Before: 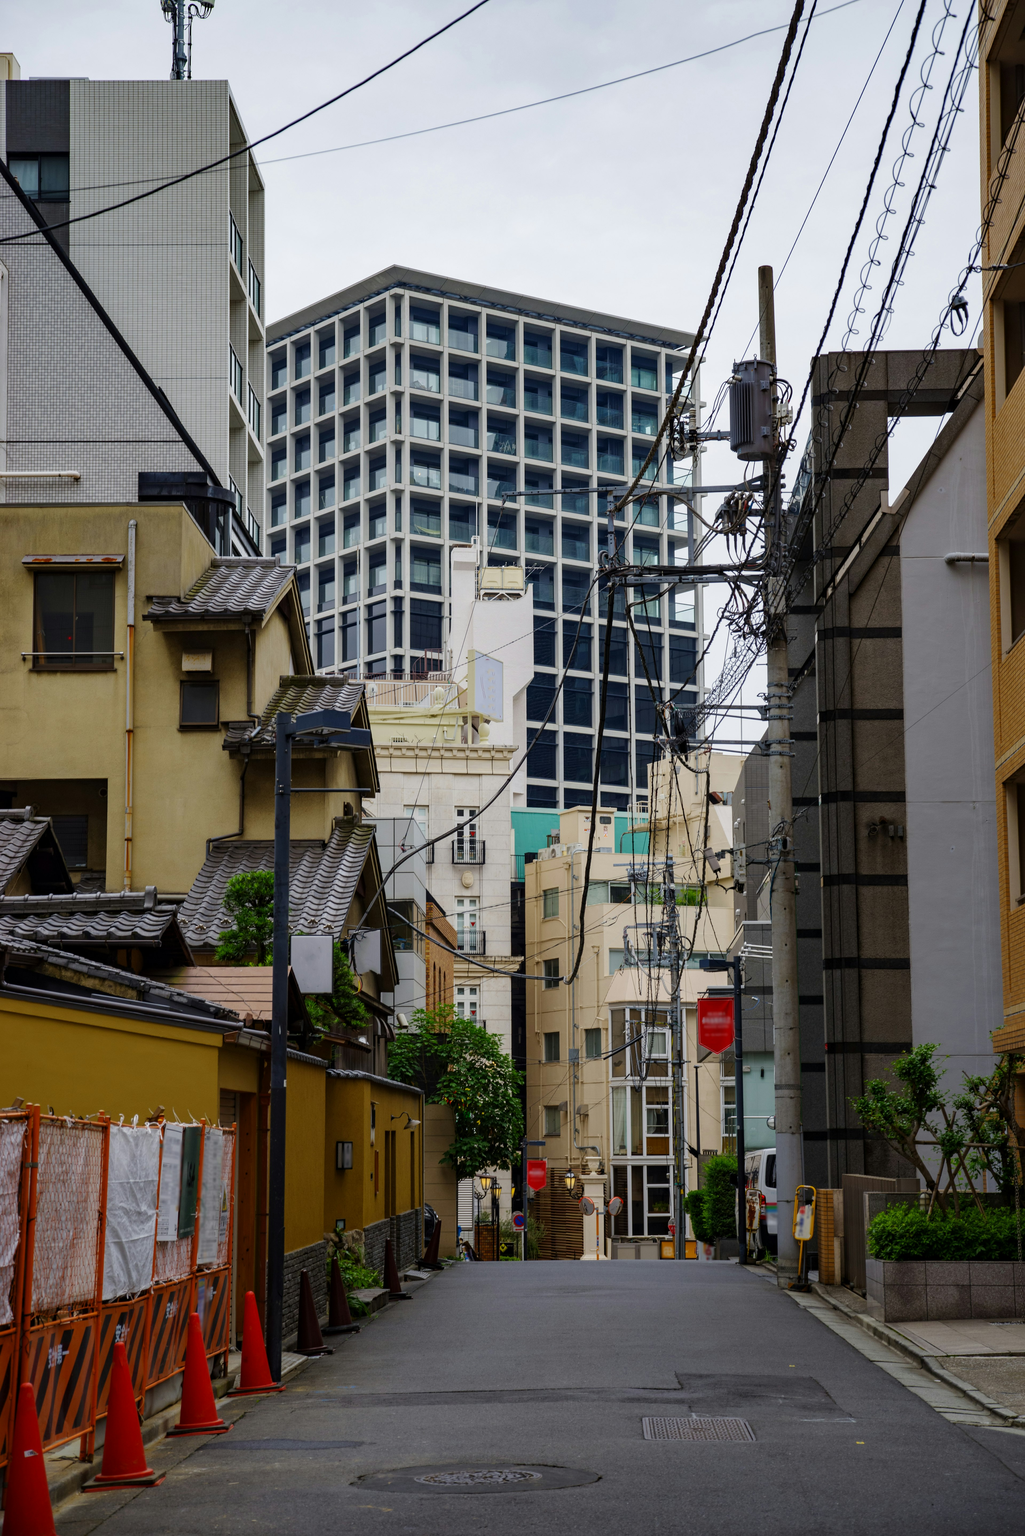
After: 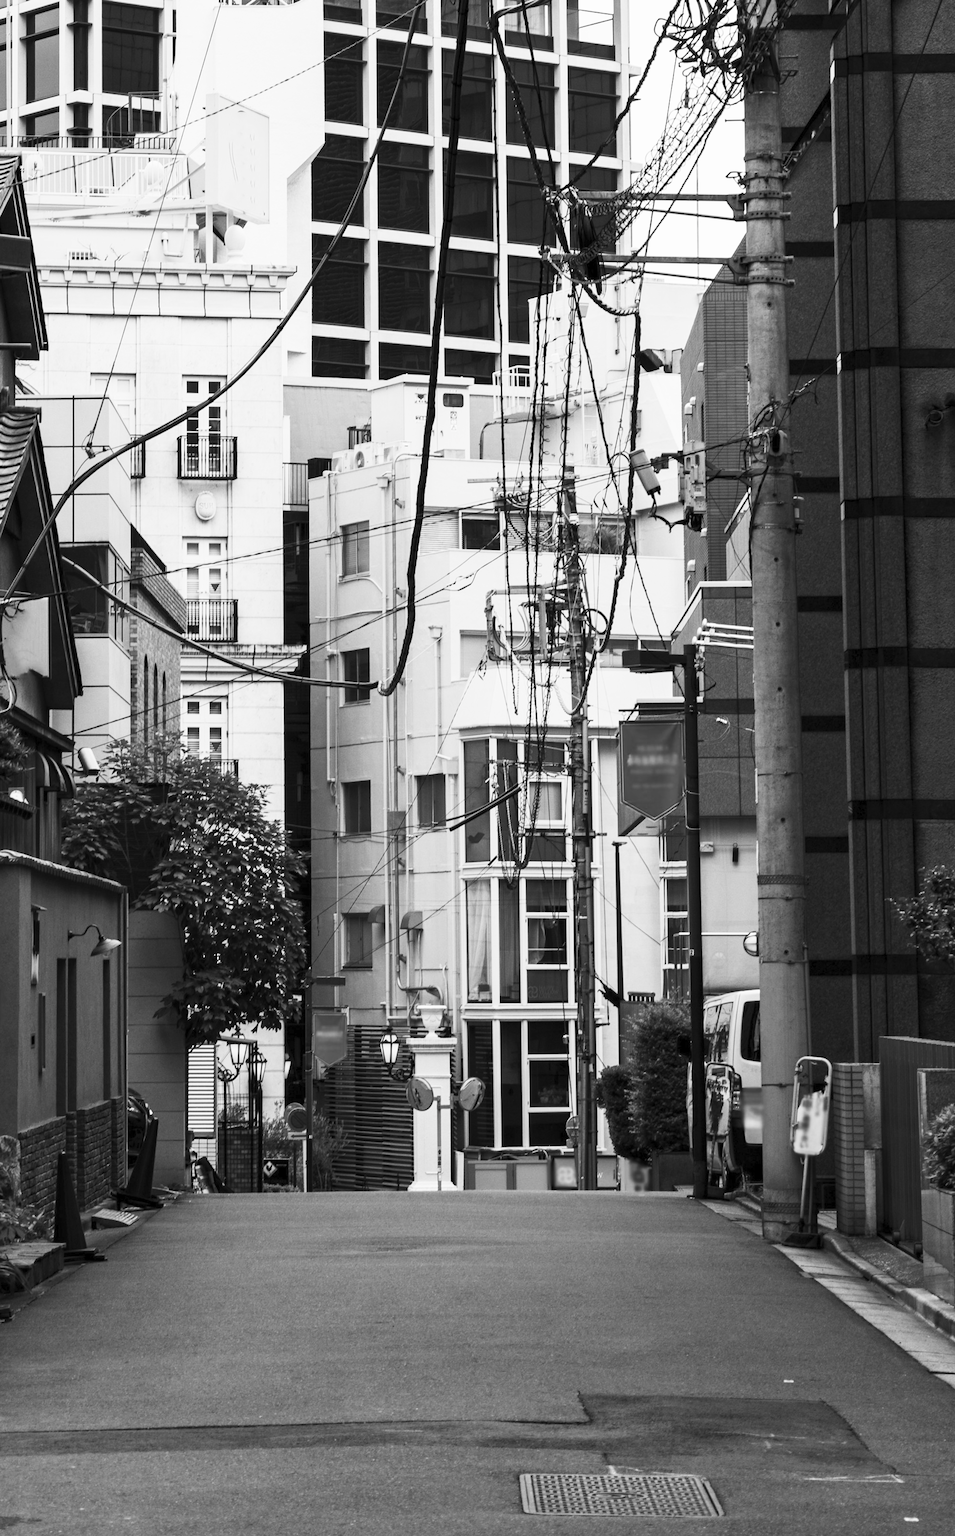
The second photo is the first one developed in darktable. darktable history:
crop: left 34.485%, top 38.919%, right 13.646%, bottom 5.449%
contrast brightness saturation: contrast 0.549, brightness 0.49, saturation -0.999
